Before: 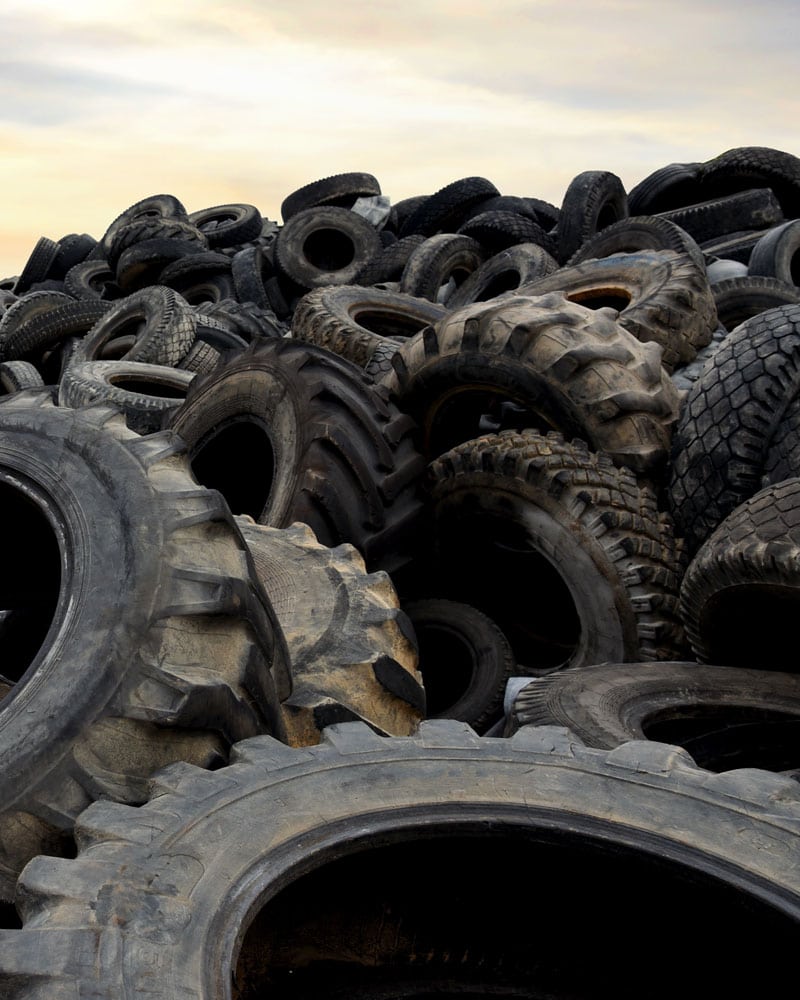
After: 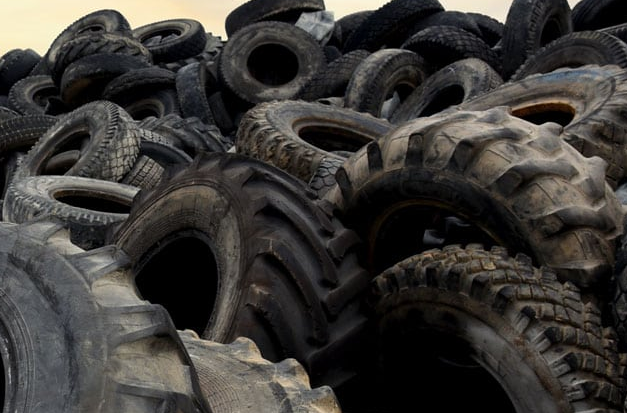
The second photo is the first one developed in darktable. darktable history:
crop: left 7.105%, top 18.526%, right 14.412%, bottom 40.154%
